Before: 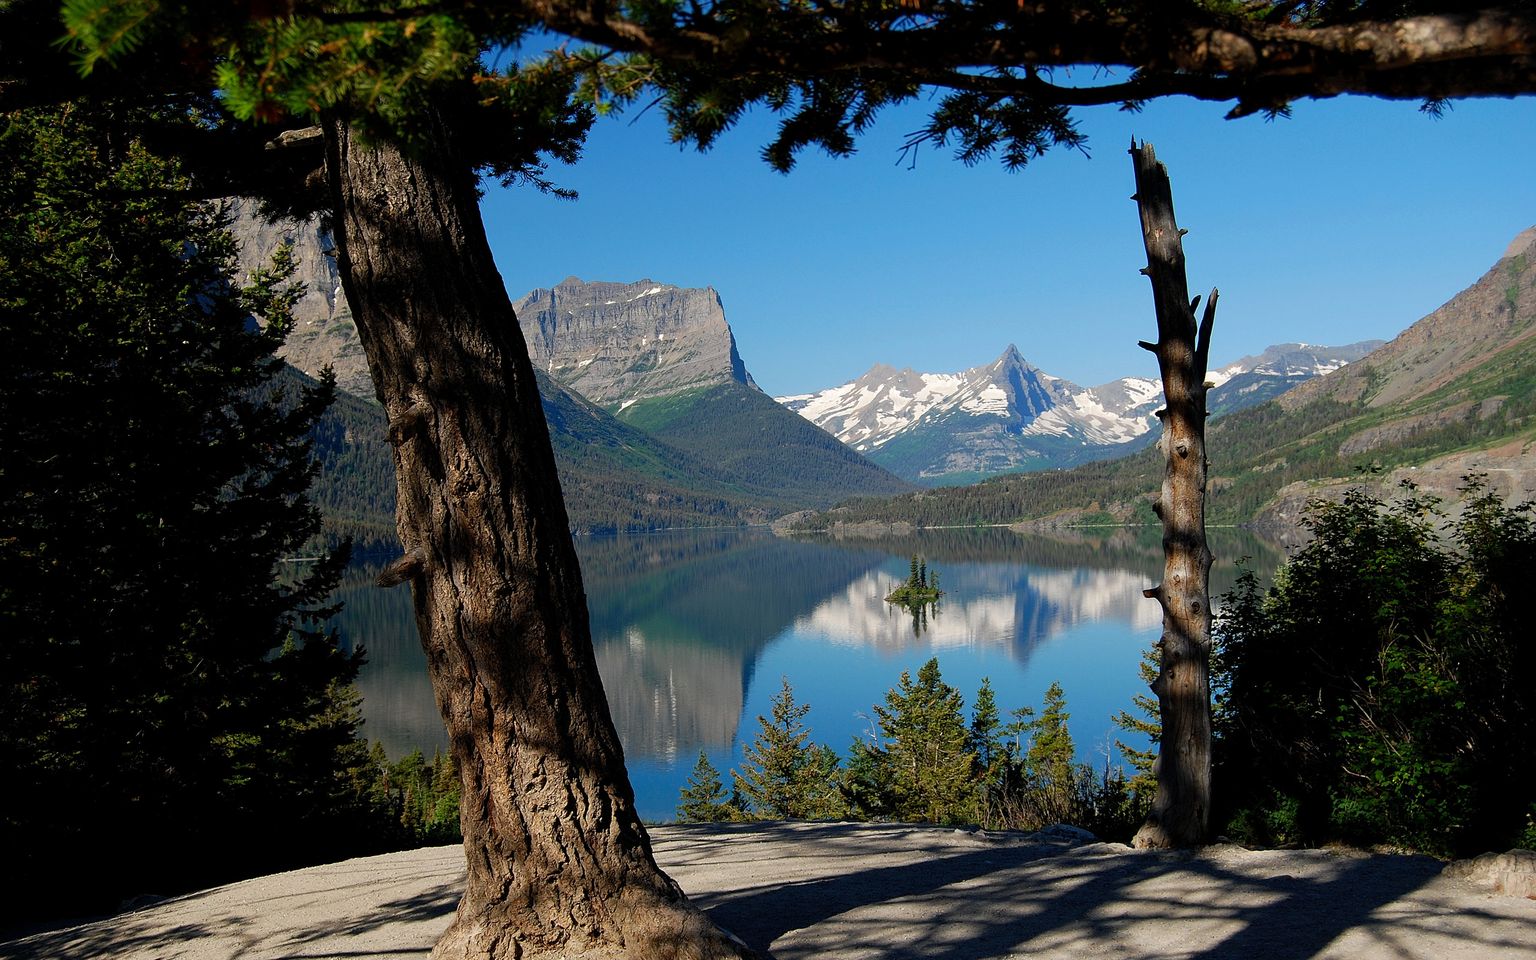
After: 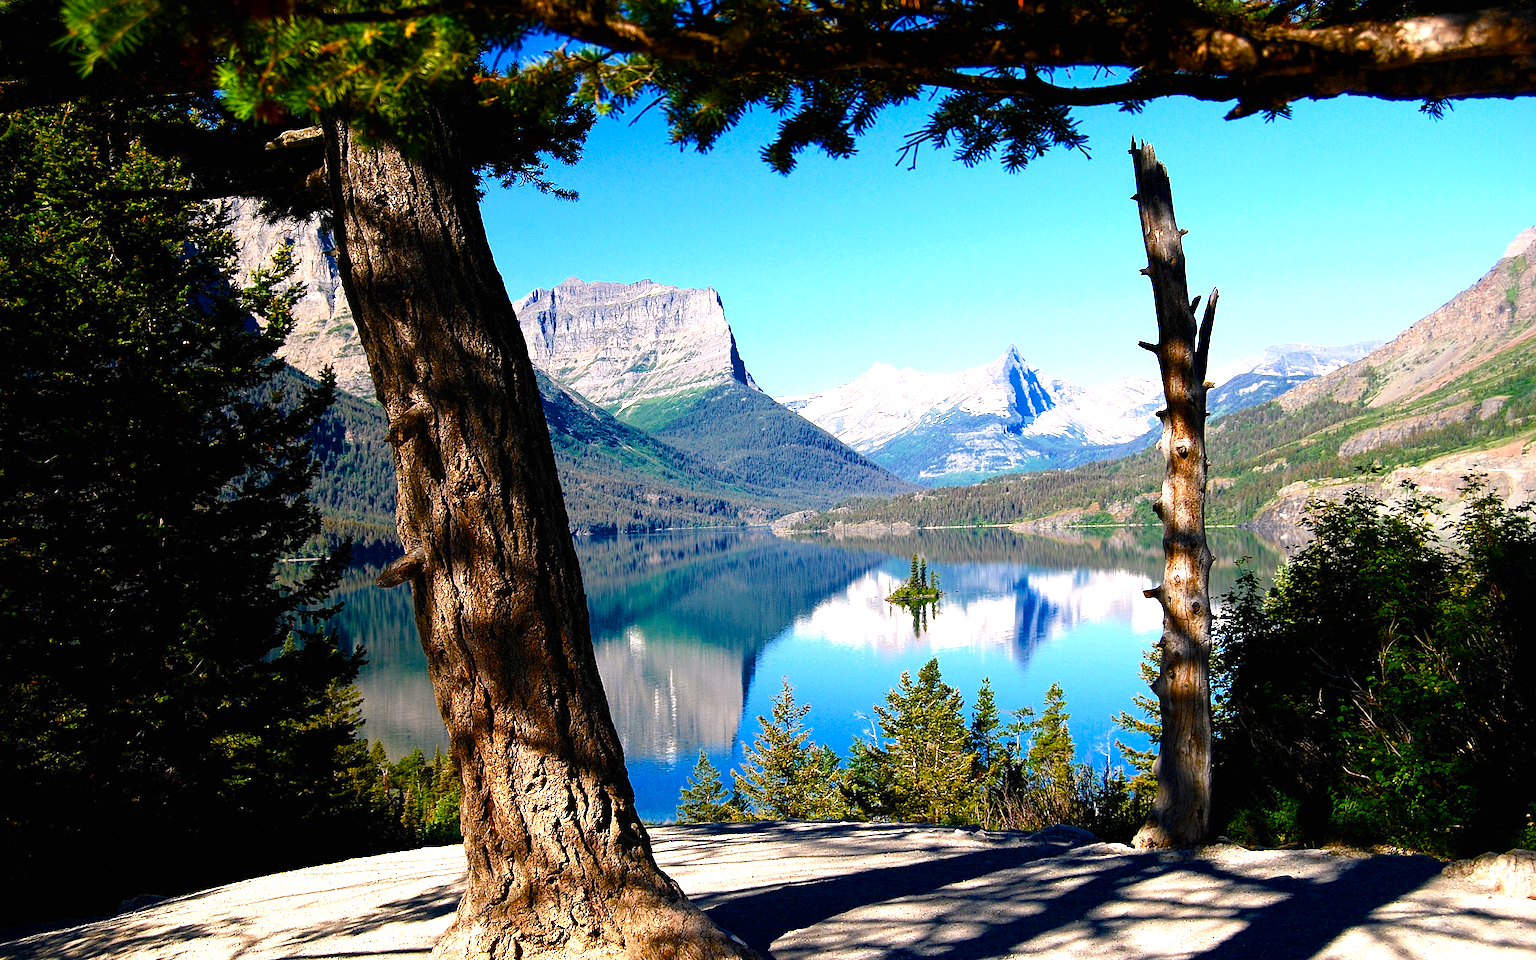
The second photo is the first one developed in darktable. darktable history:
color balance rgb: highlights gain › chroma 1.501%, highlights gain › hue 309.28°, linear chroma grading › mid-tones 7.626%, perceptual saturation grading › global saturation 20%, perceptual saturation grading › highlights -14.226%, perceptual saturation grading › shadows 49.834%, global vibrance 10.443%, saturation formula JzAzBz (2021)
contrast brightness saturation: contrast 0.028, brightness -0.036
exposure: black level correction 0, exposure 1.536 EV, compensate exposure bias true, compensate highlight preservation false
